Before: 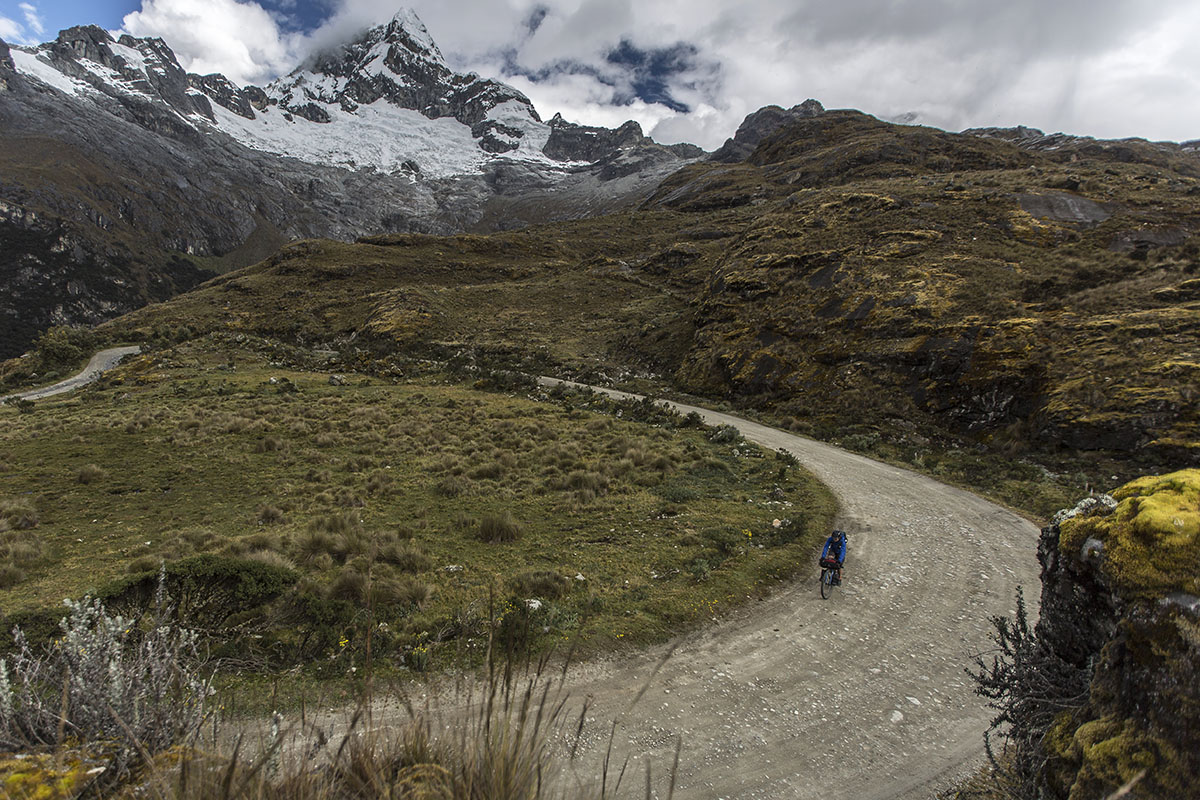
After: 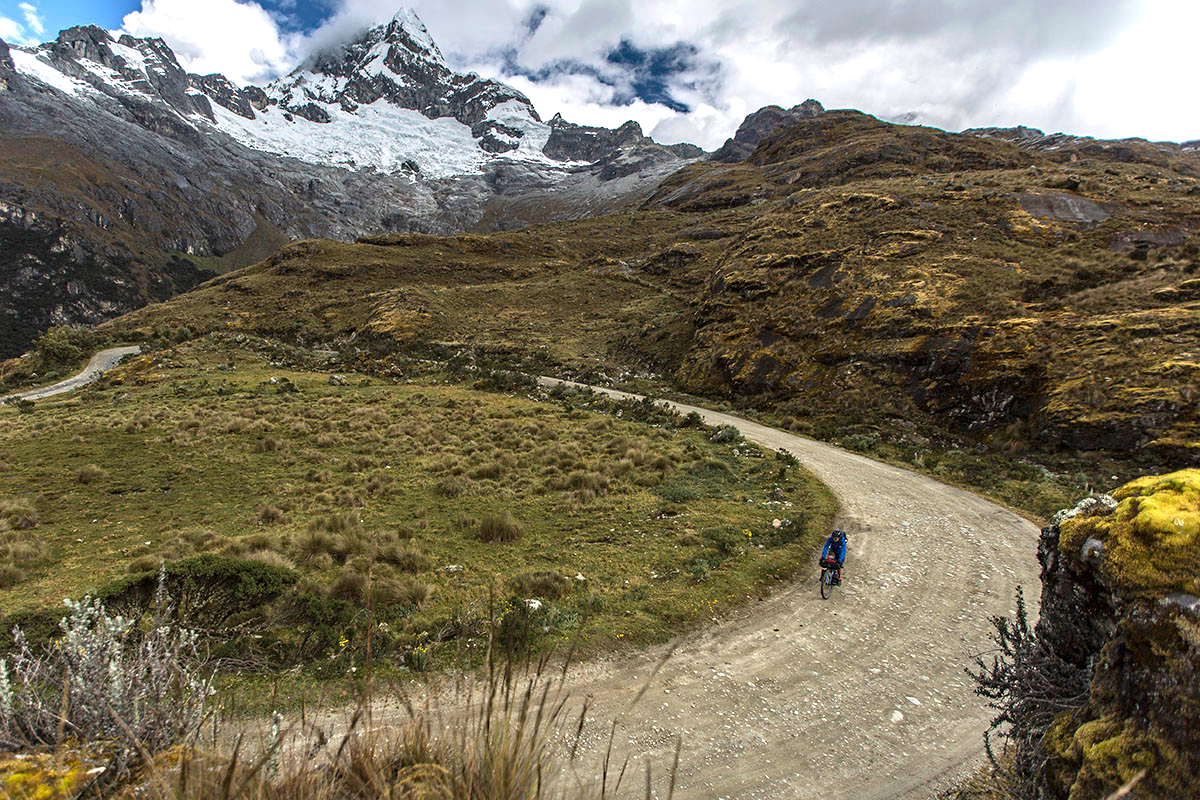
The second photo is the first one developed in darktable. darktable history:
haze removal: adaptive false
exposure: black level correction 0, exposure 0.7 EV, compensate highlight preservation false
velvia: strength 14.83%
